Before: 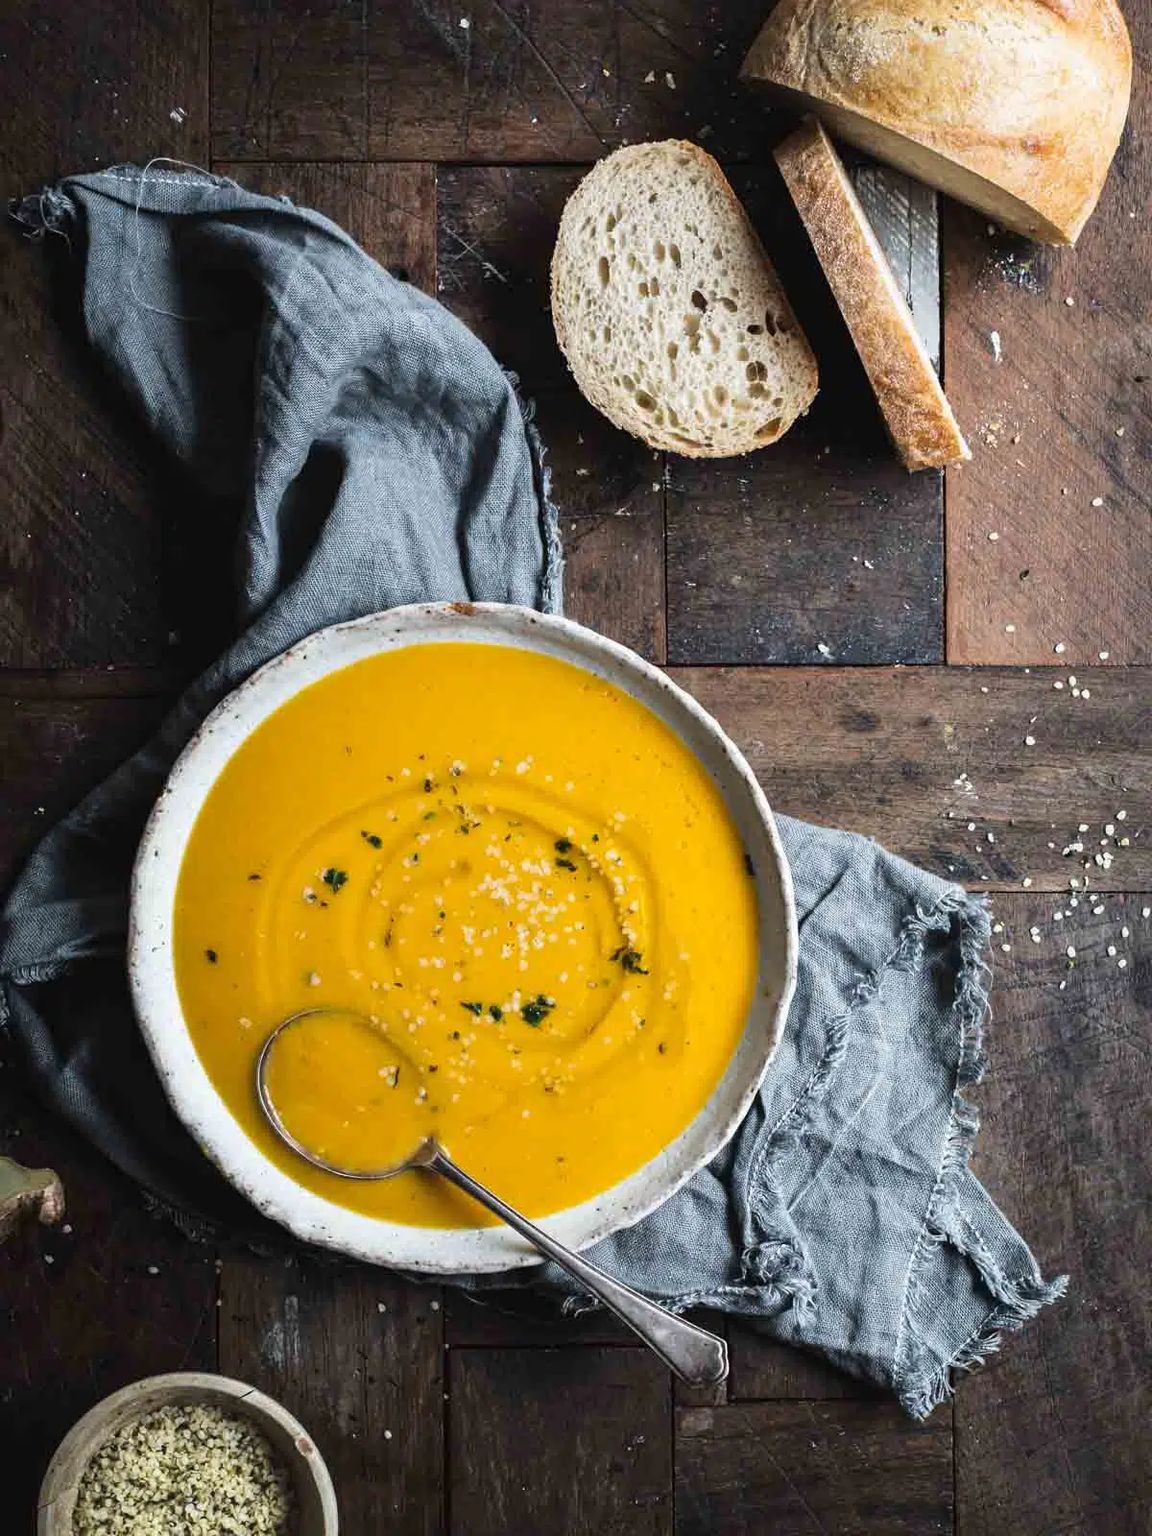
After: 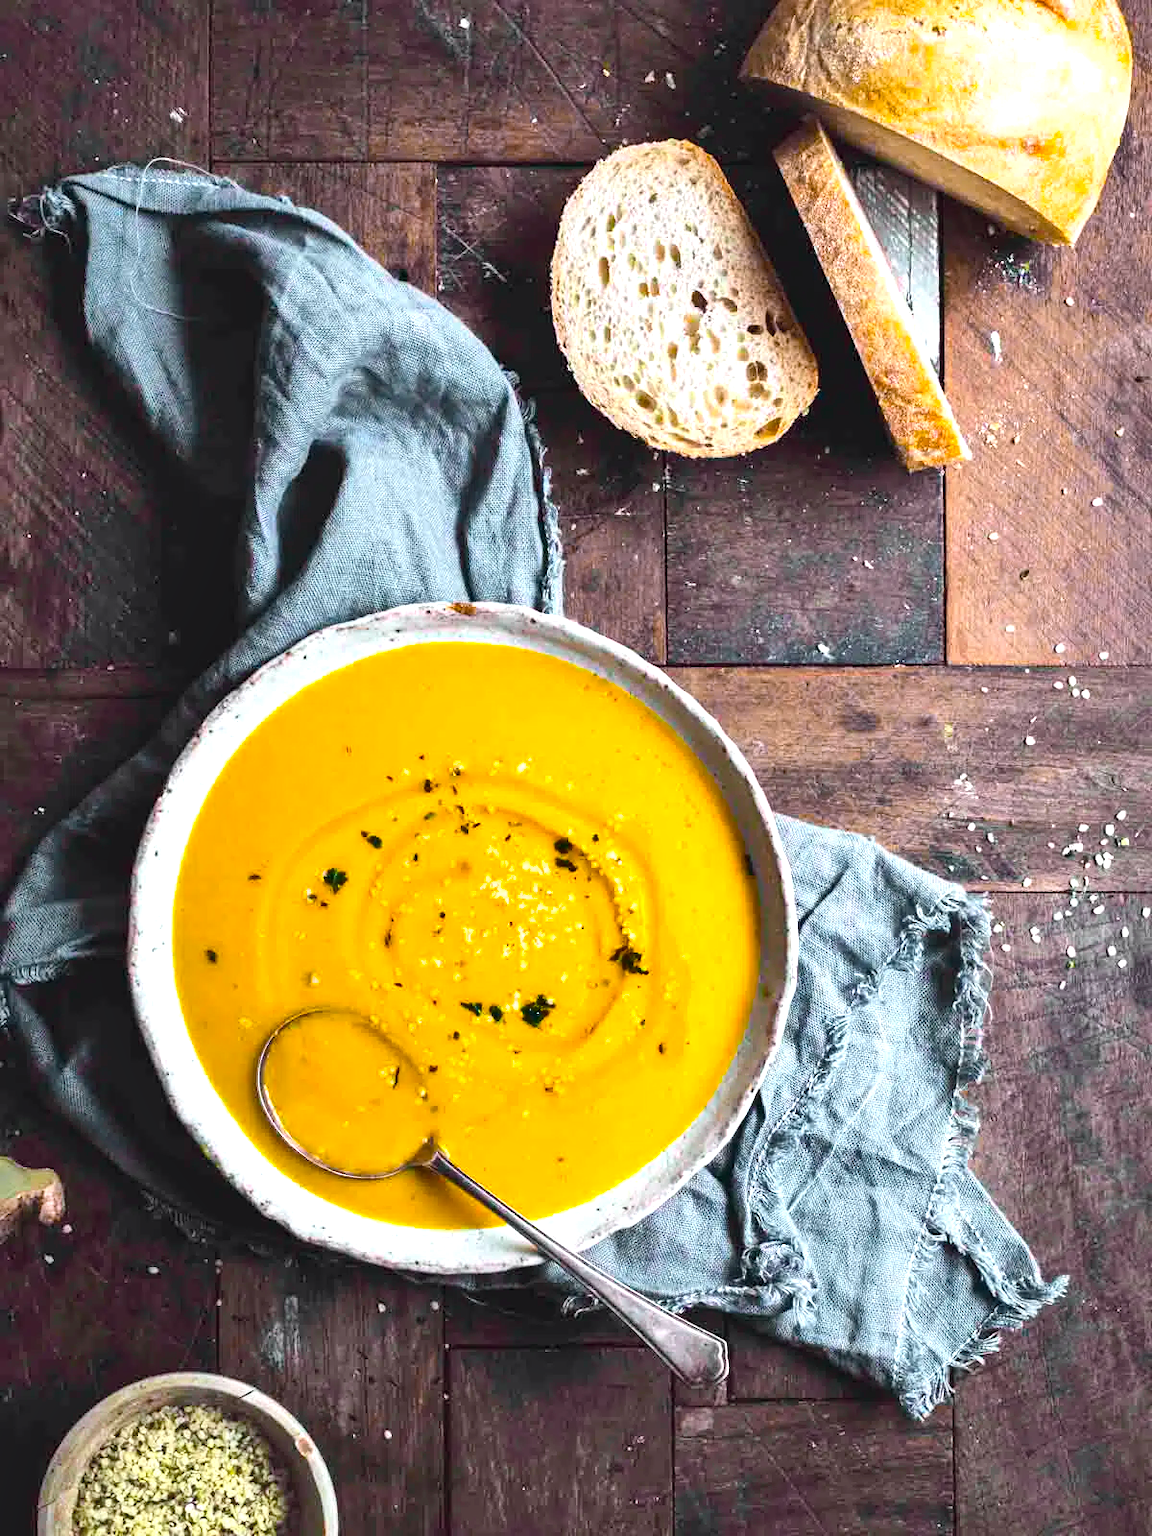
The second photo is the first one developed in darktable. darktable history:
color balance rgb: linear chroma grading › global chroma 15%, perceptual saturation grading › global saturation 30%
exposure: black level correction -0.001, exposure 0.9 EV, compensate exposure bias true, compensate highlight preservation false
tone curve: curves: ch0 [(0, 0) (0.822, 0.825) (0.994, 0.955)]; ch1 [(0, 0) (0.226, 0.261) (0.383, 0.397) (0.46, 0.46) (0.498, 0.501) (0.524, 0.543) (0.578, 0.575) (1, 1)]; ch2 [(0, 0) (0.438, 0.456) (0.5, 0.495) (0.547, 0.515) (0.597, 0.58) (0.629, 0.603) (1, 1)], color space Lab, independent channels, preserve colors none
shadows and highlights: soften with gaussian
